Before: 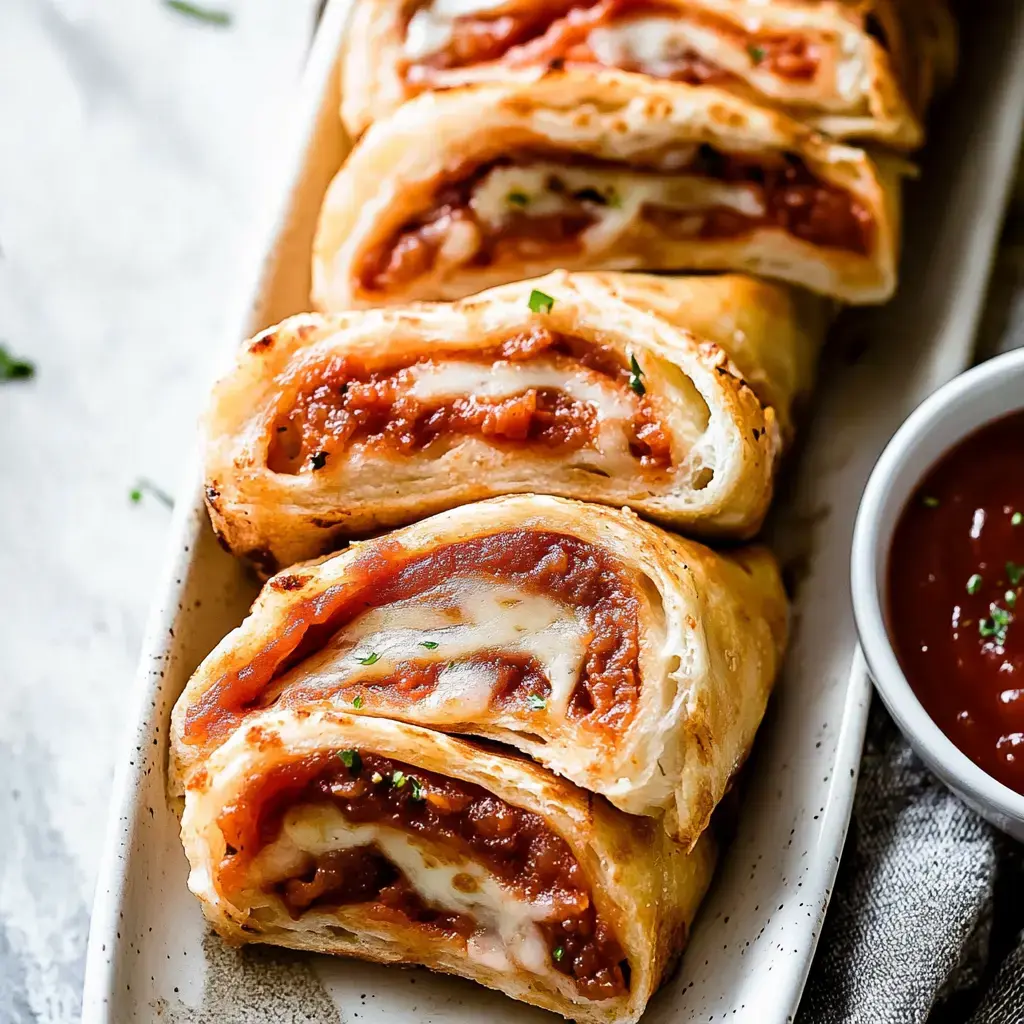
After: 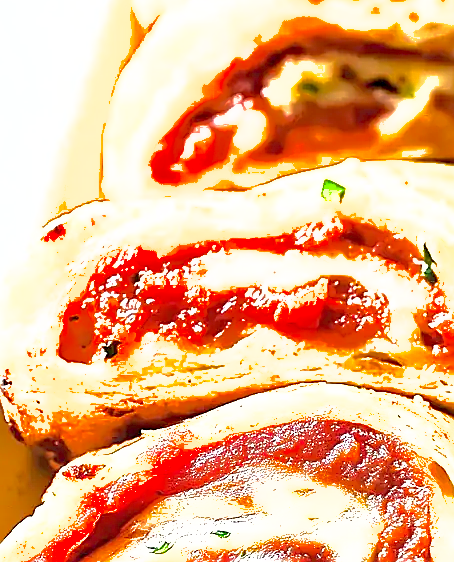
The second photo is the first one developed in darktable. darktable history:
sharpen: radius 1.375, amount 1.24, threshold 0.74
haze removal: compatibility mode true, adaptive false
shadows and highlights: highlights -59.82
crop: left 20.365%, top 10.899%, right 35.298%, bottom 34.217%
exposure: black level correction 0, exposure 1.743 EV, compensate highlight preservation false
